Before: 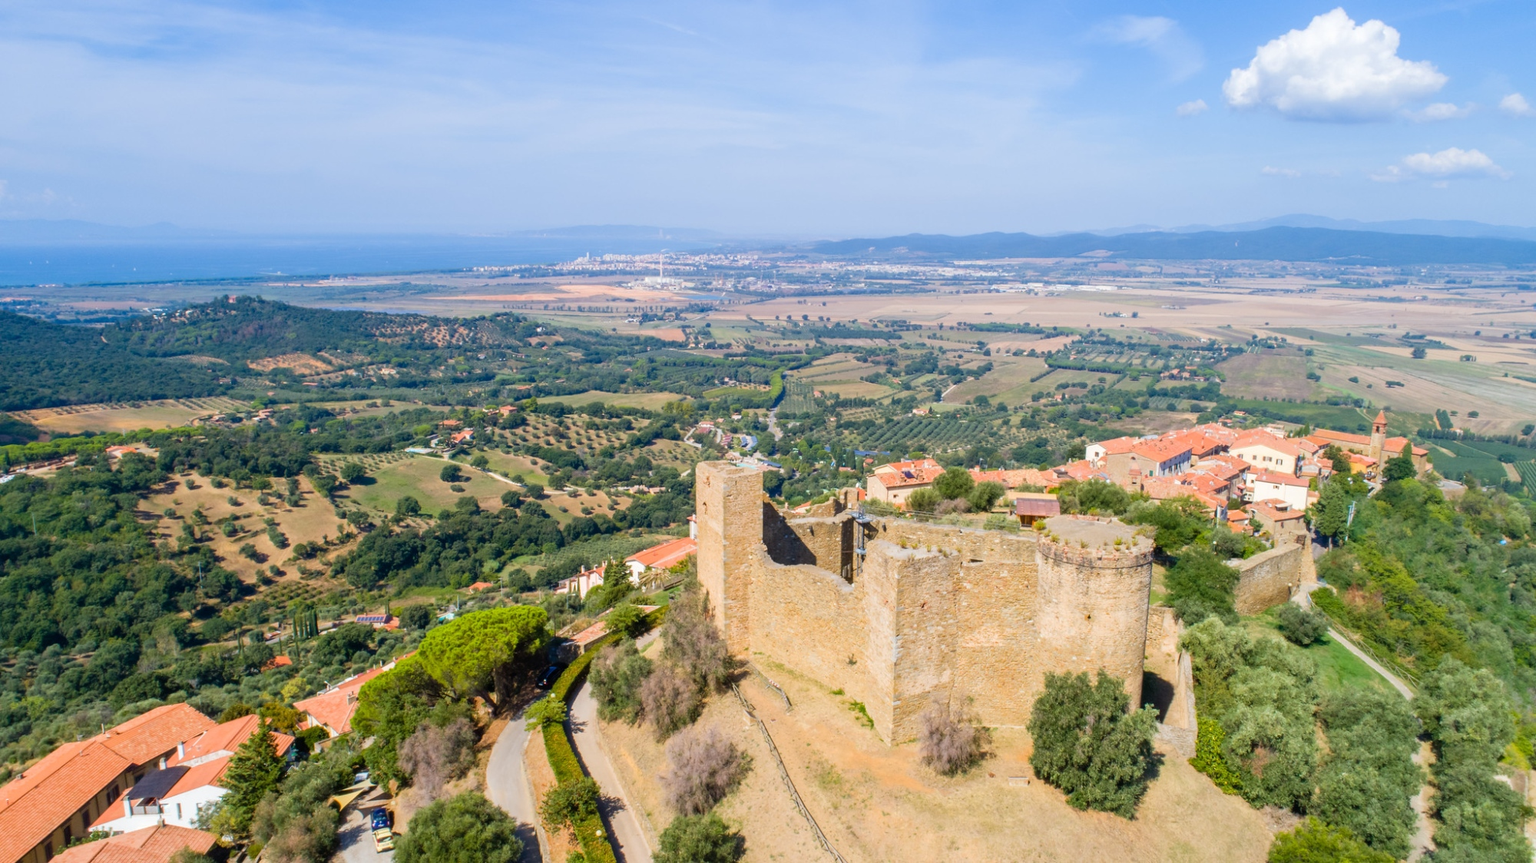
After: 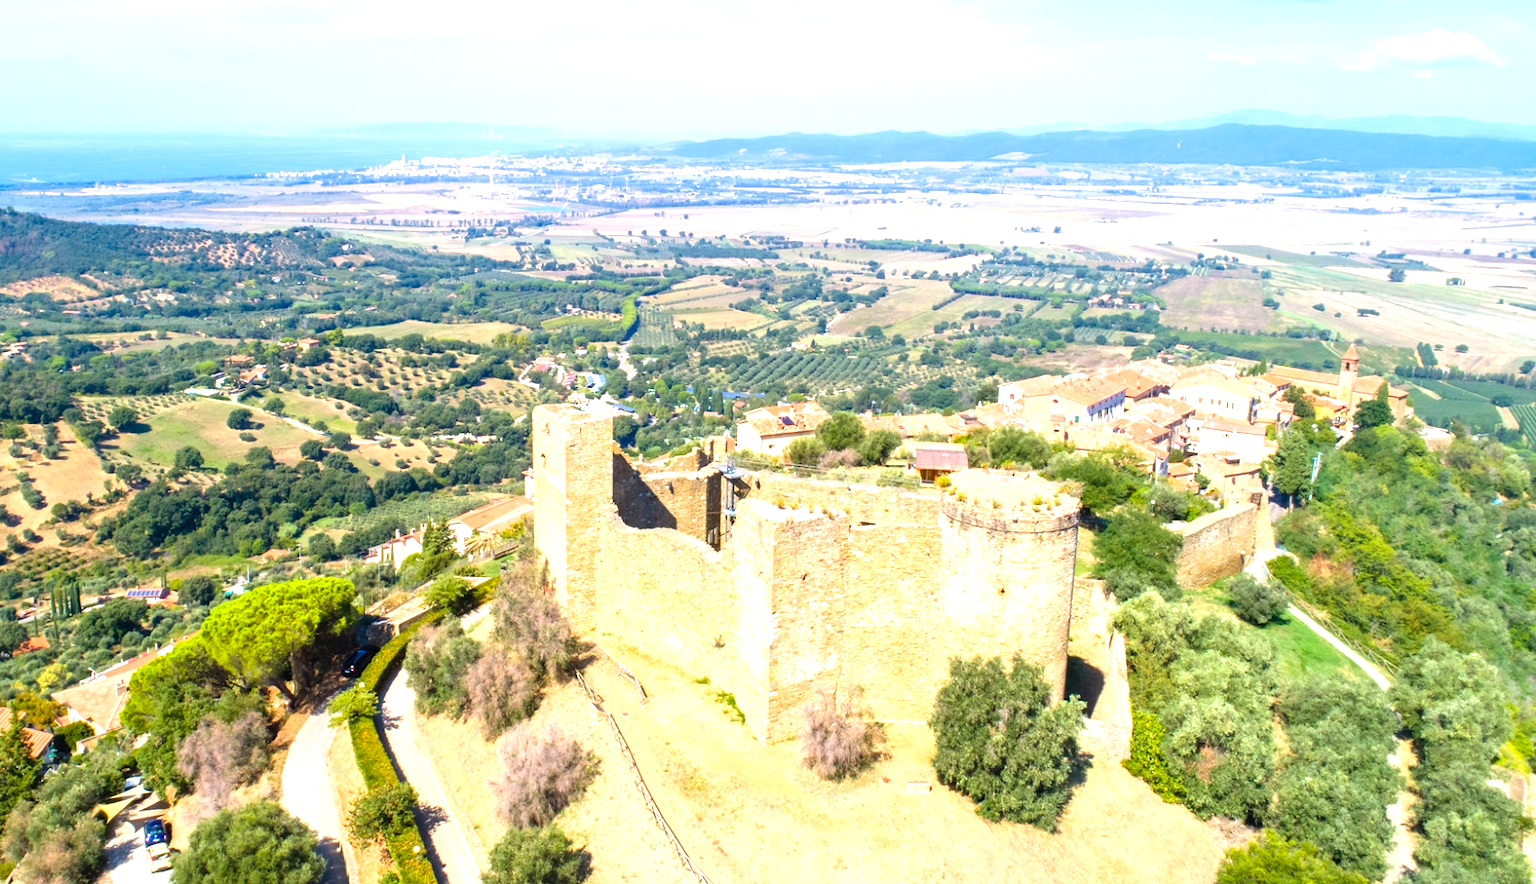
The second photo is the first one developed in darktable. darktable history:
exposure: black level correction 0, exposure 1.015 EV, compensate exposure bias true, compensate highlight preservation false
color balance rgb: perceptual saturation grading › global saturation 3.7%, global vibrance 5.56%, contrast 3.24%
crop: left 16.315%, top 14.246%
